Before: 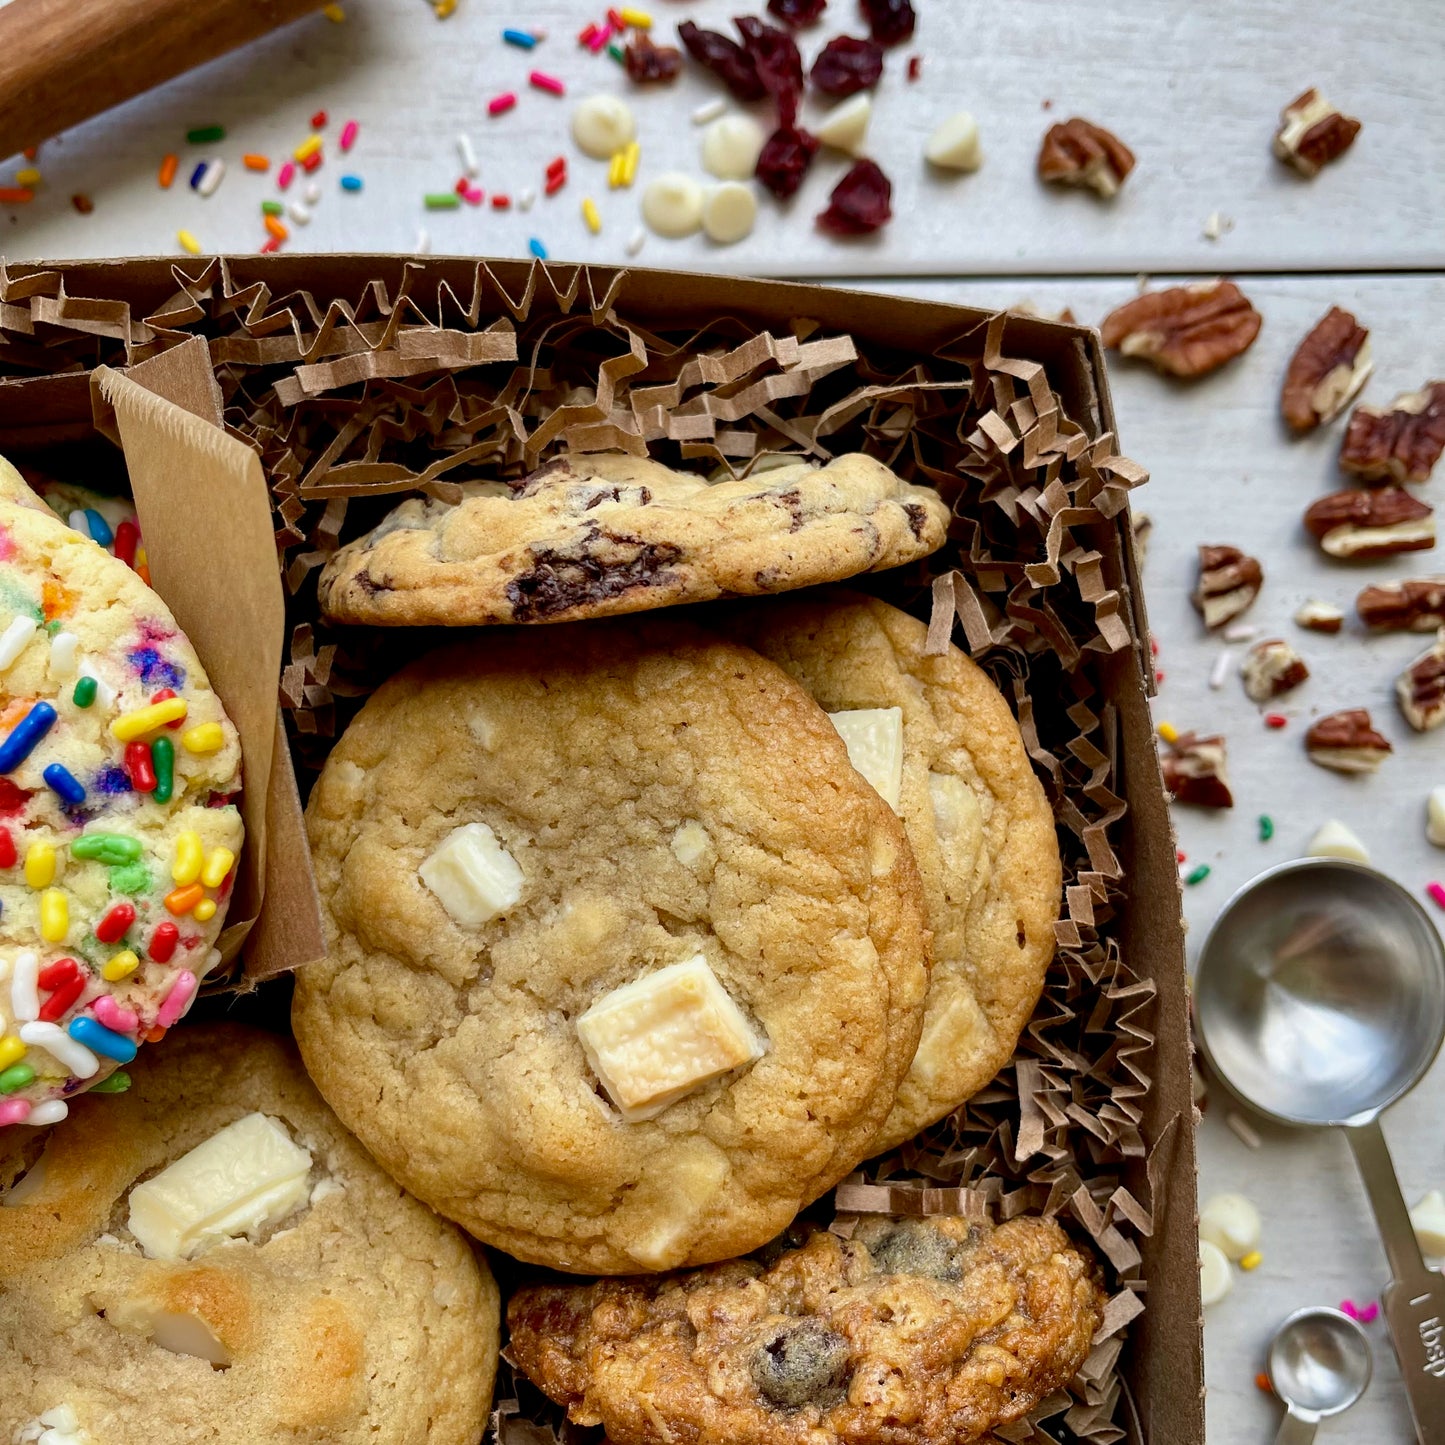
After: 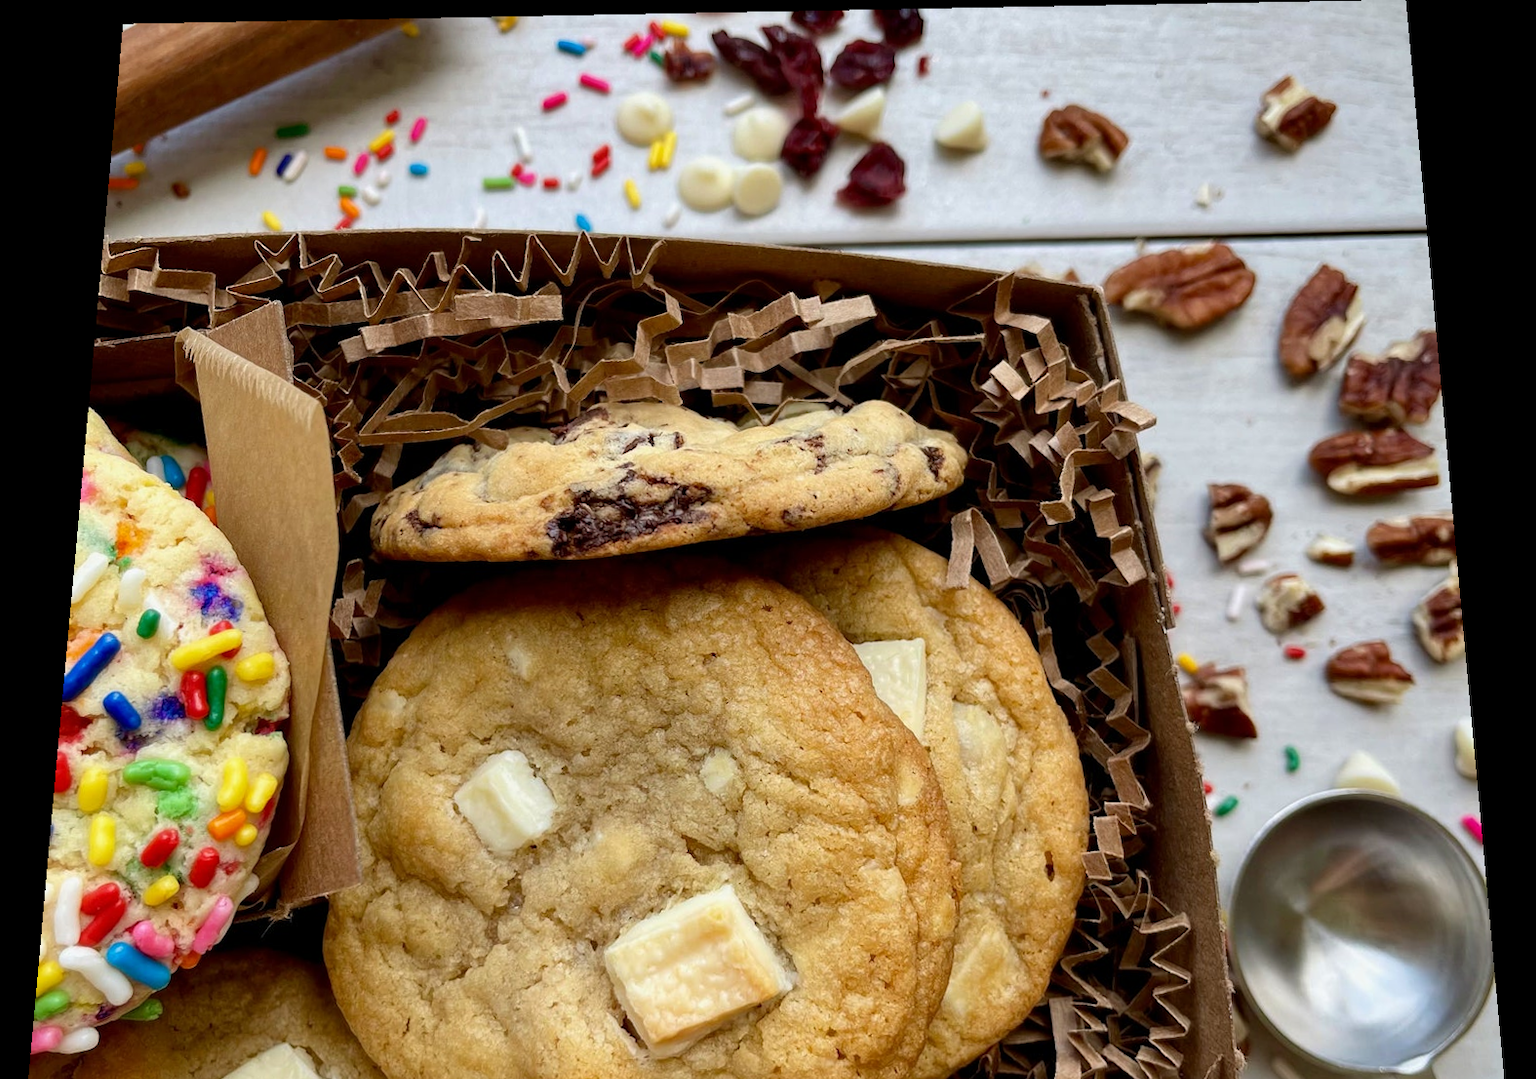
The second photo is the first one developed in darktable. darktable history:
crop: bottom 24.988%
rotate and perspective: rotation 0.128°, lens shift (vertical) -0.181, lens shift (horizontal) -0.044, shear 0.001, automatic cropping off
